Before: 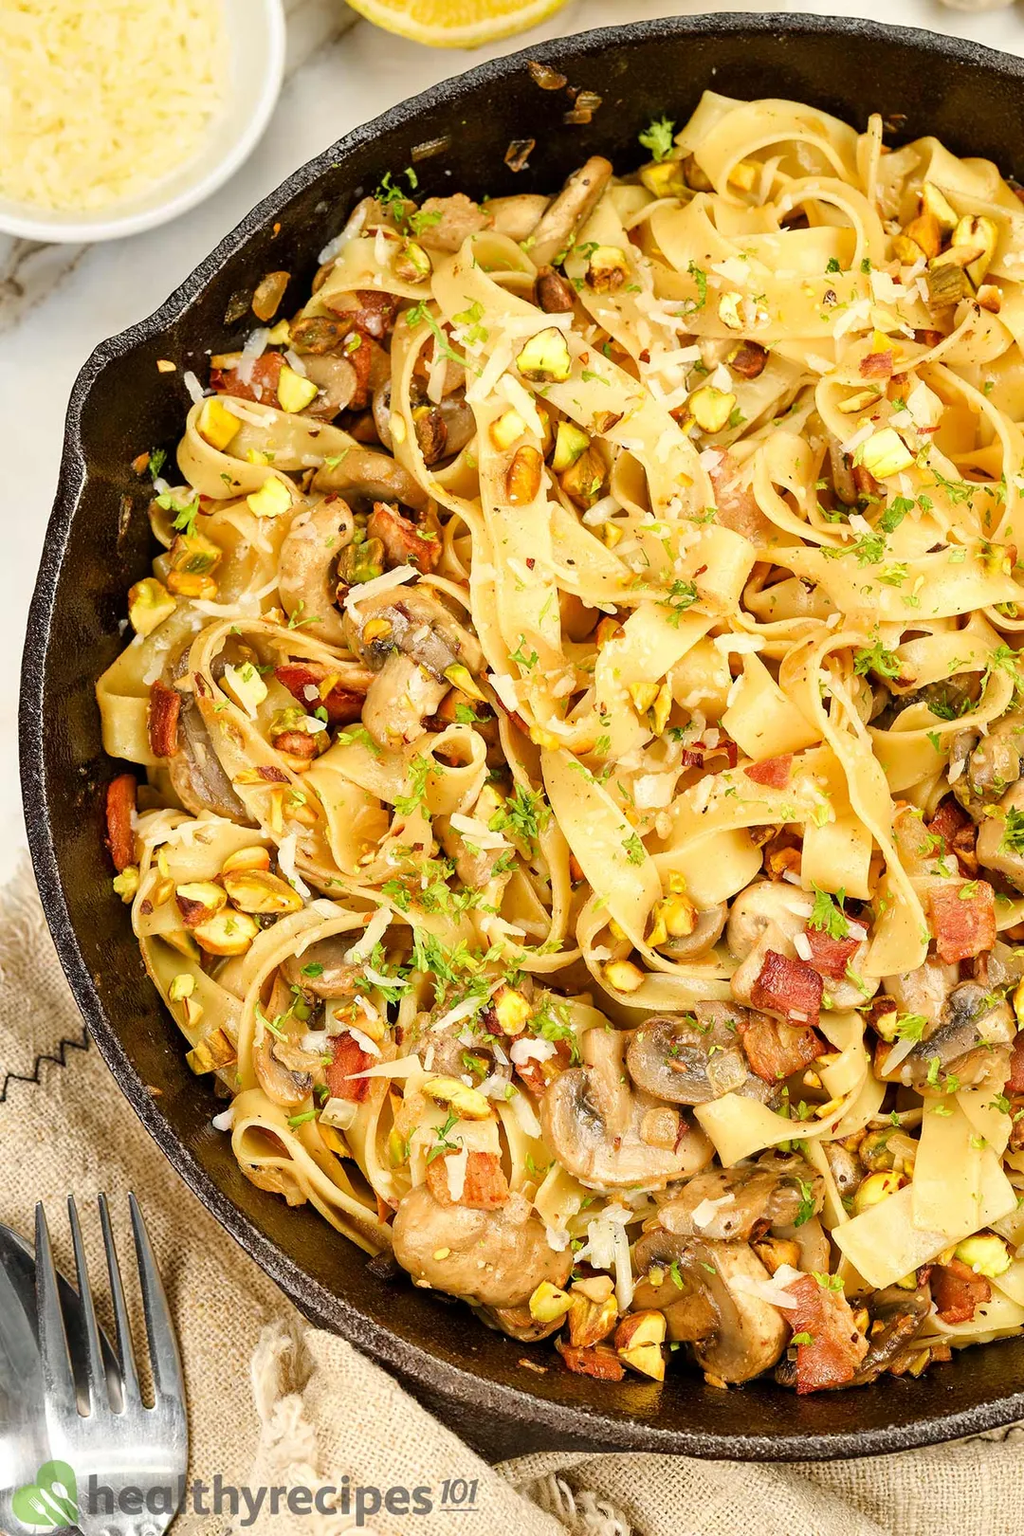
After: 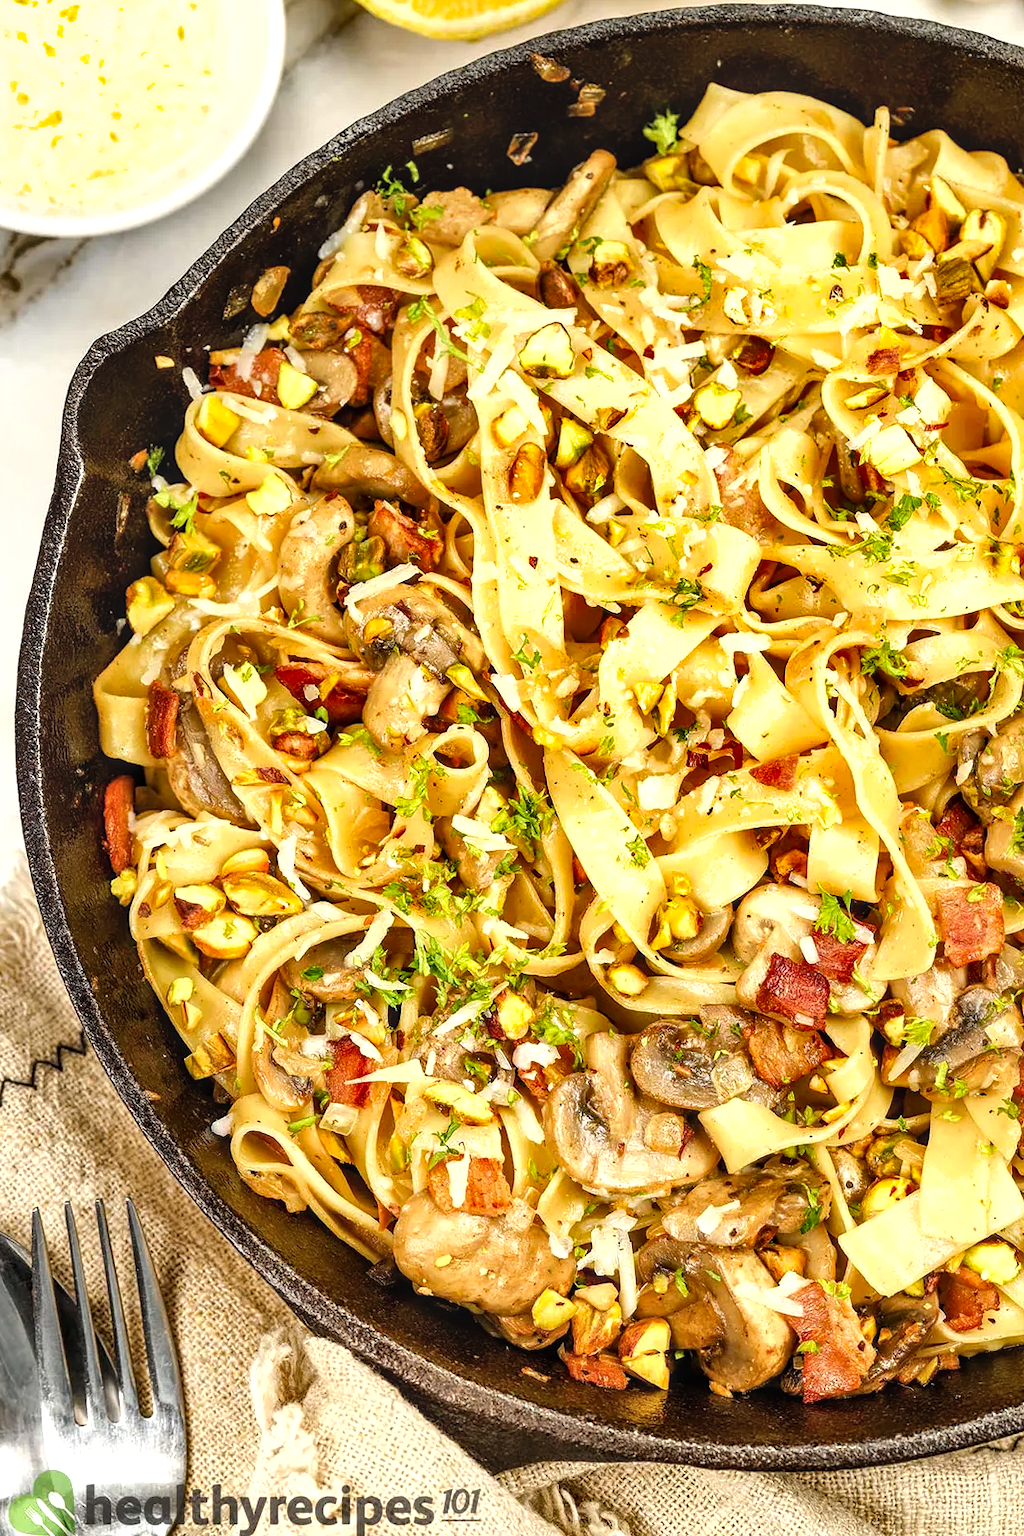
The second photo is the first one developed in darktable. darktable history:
local contrast: on, module defaults
crop: left 0.458%, top 0.58%, right 0.173%, bottom 0.613%
tone equalizer: -8 EV -0.388 EV, -7 EV -0.38 EV, -6 EV -0.37 EV, -5 EV -0.233 EV, -3 EV 0.188 EV, -2 EV 0.338 EV, -1 EV 0.381 EV, +0 EV 0.416 EV, mask exposure compensation -0.502 EV
shadows and highlights: low approximation 0.01, soften with gaussian
exposure: exposure -0.041 EV, compensate exposure bias true, compensate highlight preservation false
